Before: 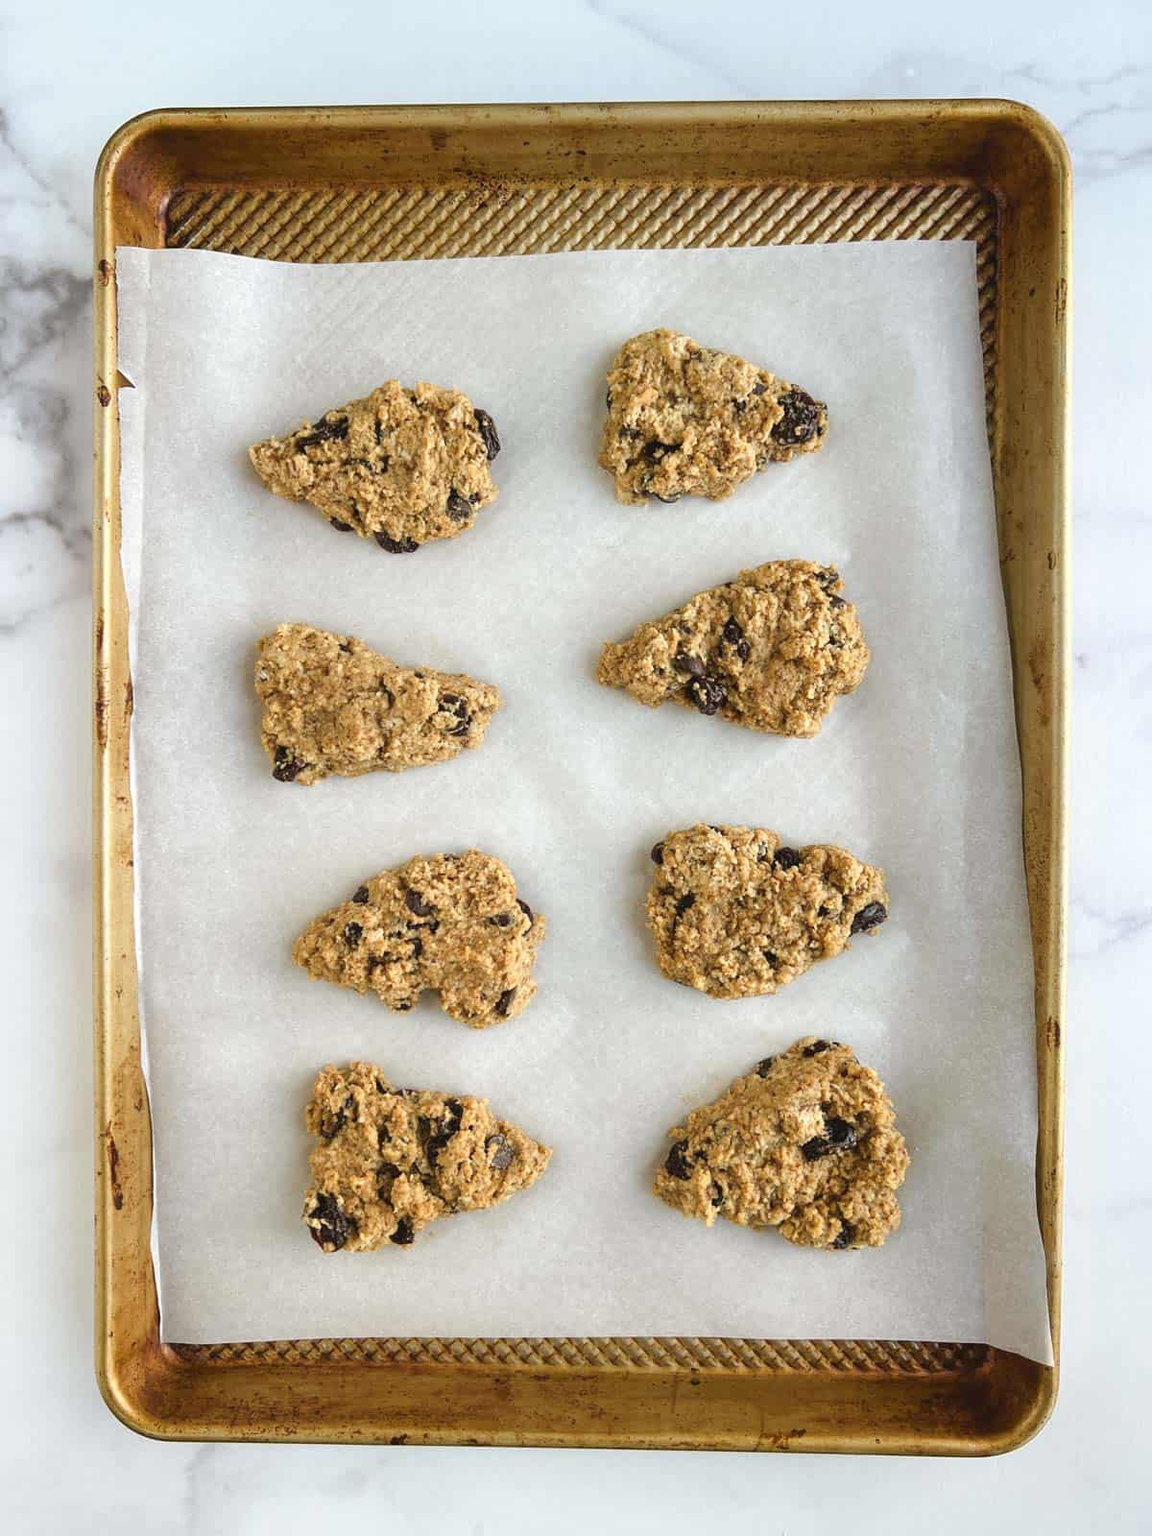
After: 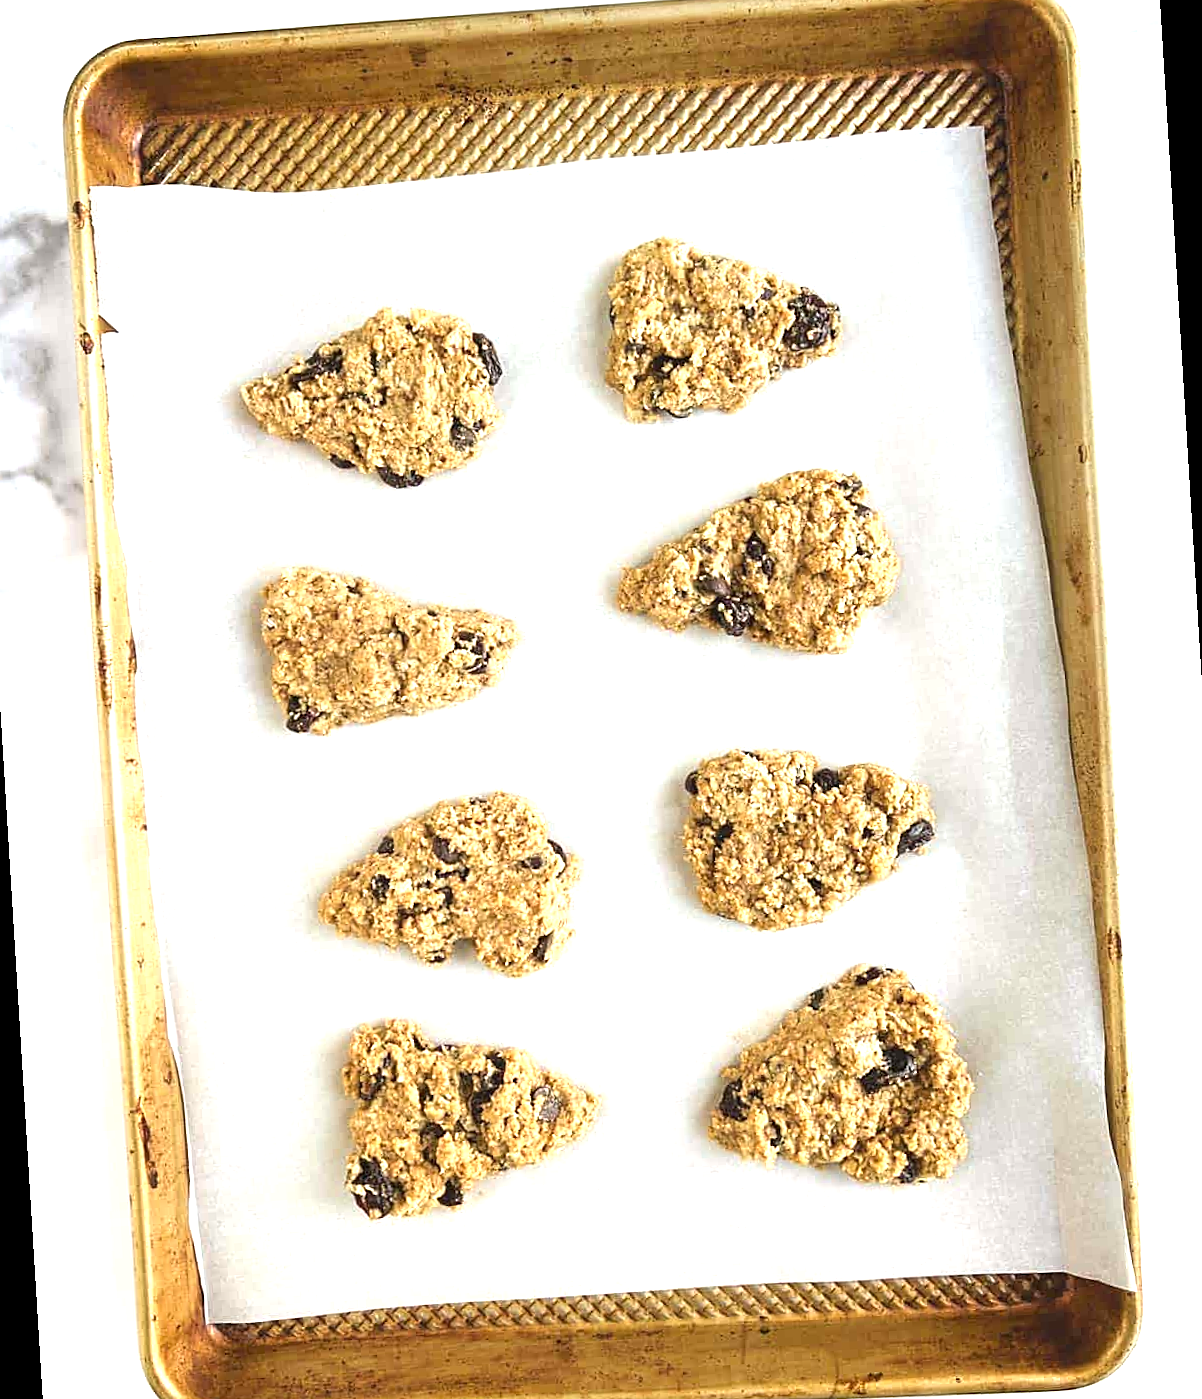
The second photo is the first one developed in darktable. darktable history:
sharpen: on, module defaults
color correction: saturation 0.98
exposure: exposure 0.999 EV, compensate highlight preservation false
rotate and perspective: rotation -3.52°, crop left 0.036, crop right 0.964, crop top 0.081, crop bottom 0.919
